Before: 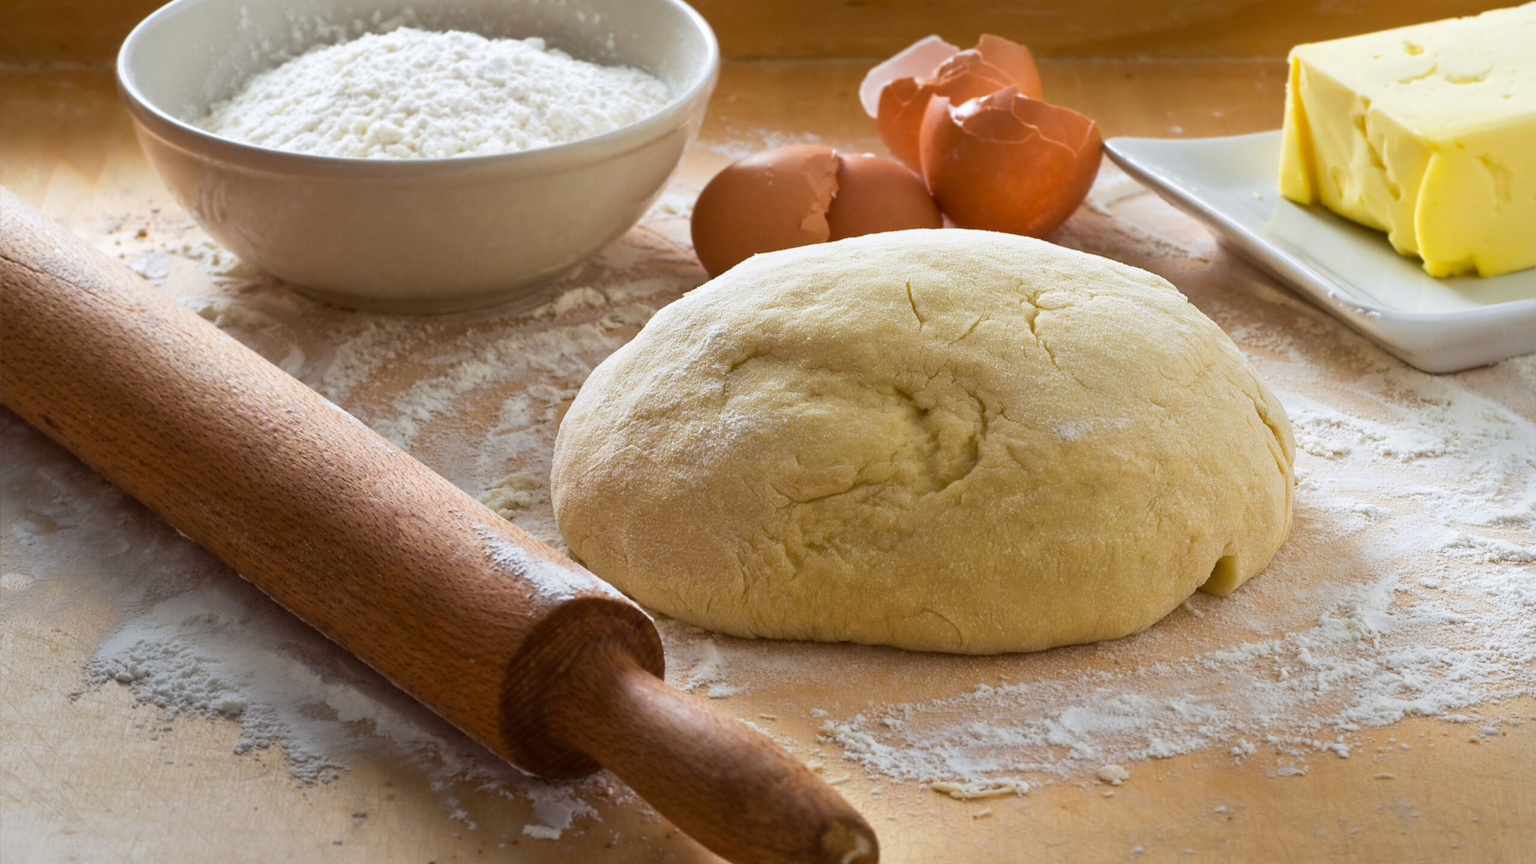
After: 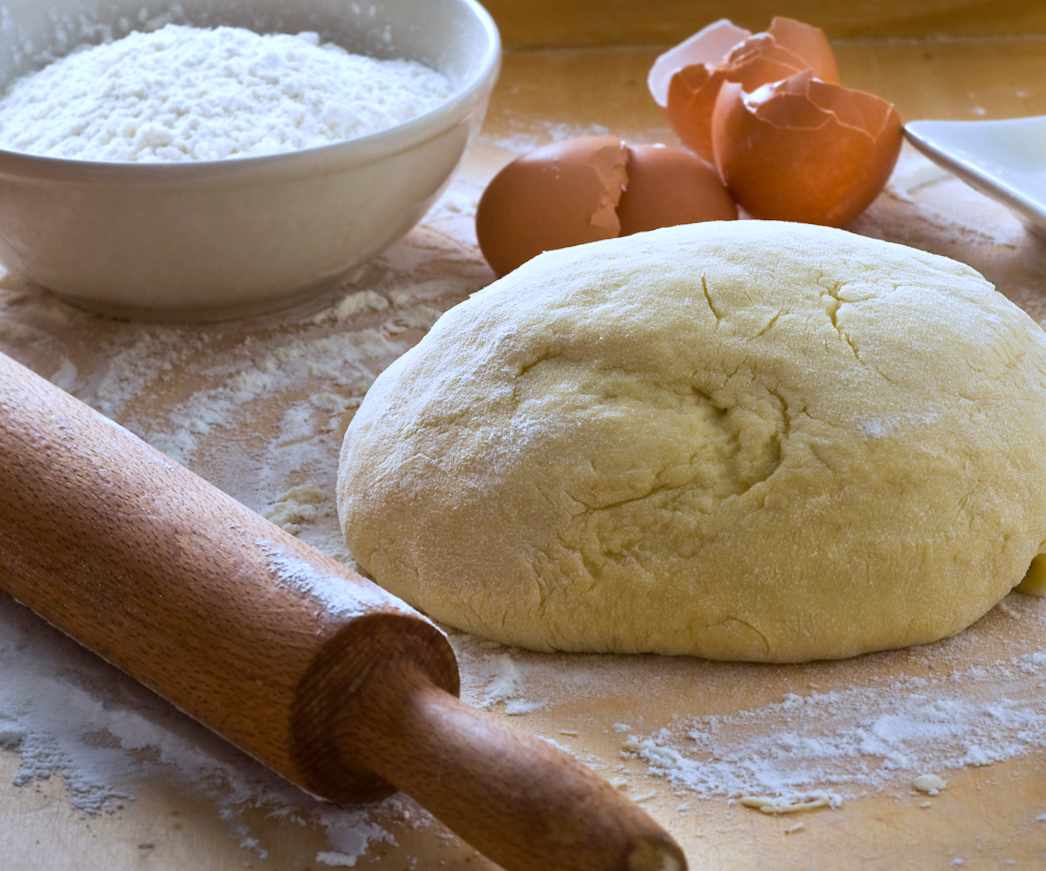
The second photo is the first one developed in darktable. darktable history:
crop and rotate: left 14.385%, right 18.948%
rotate and perspective: rotation -1.42°, crop left 0.016, crop right 0.984, crop top 0.035, crop bottom 0.965
white balance: red 0.948, green 1.02, blue 1.176
